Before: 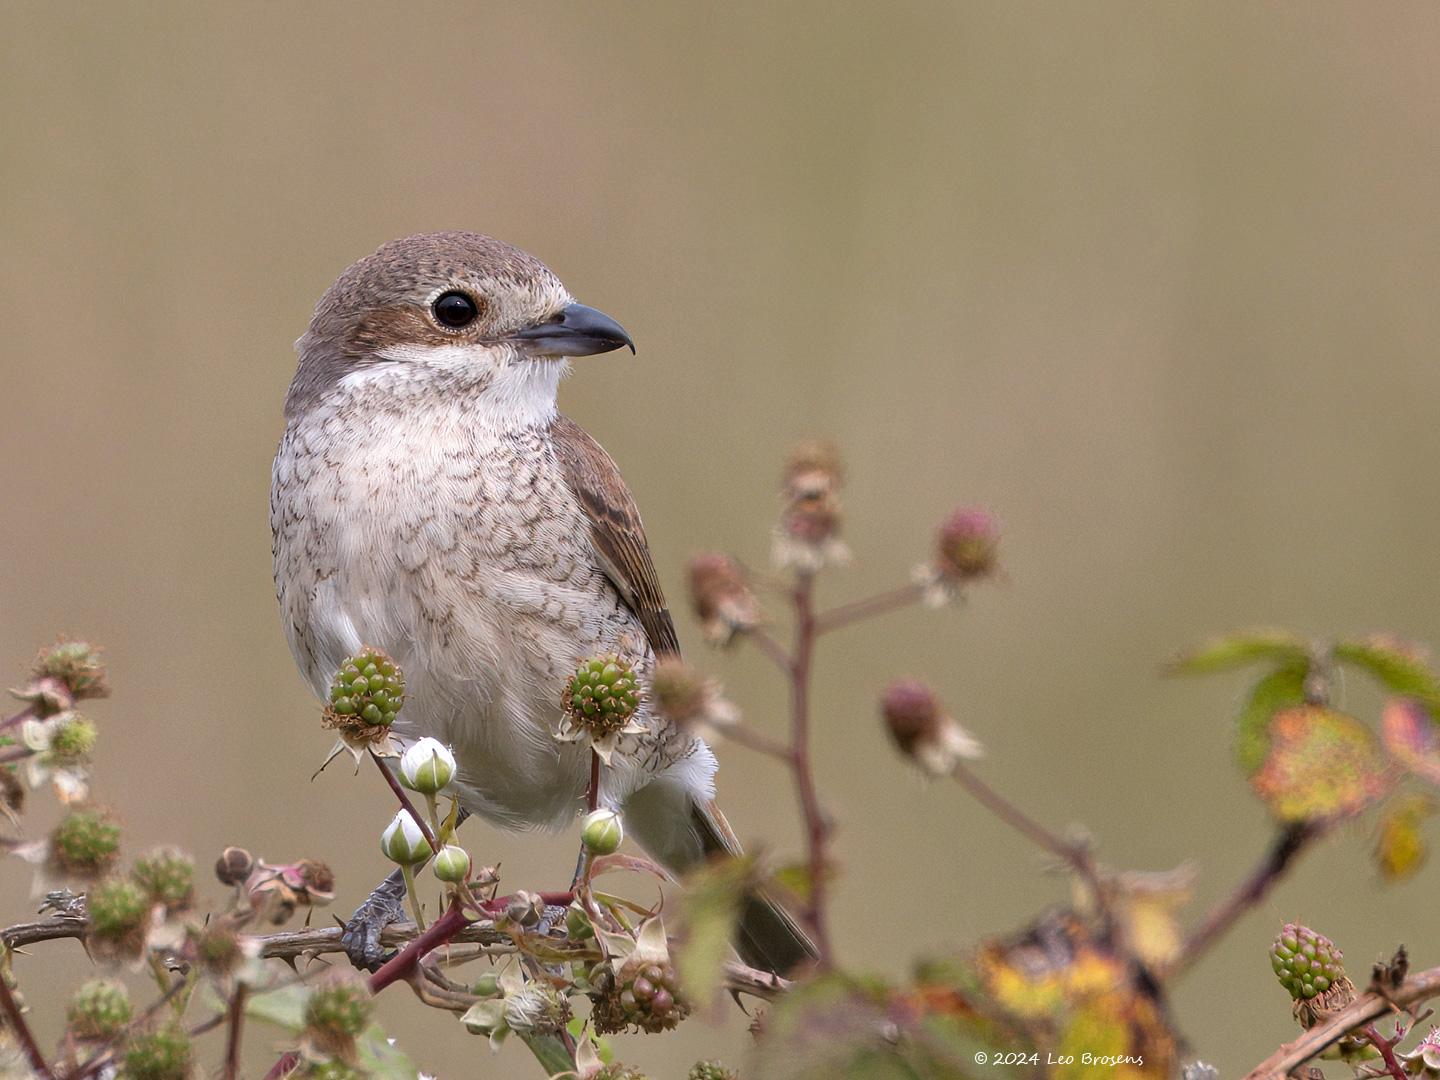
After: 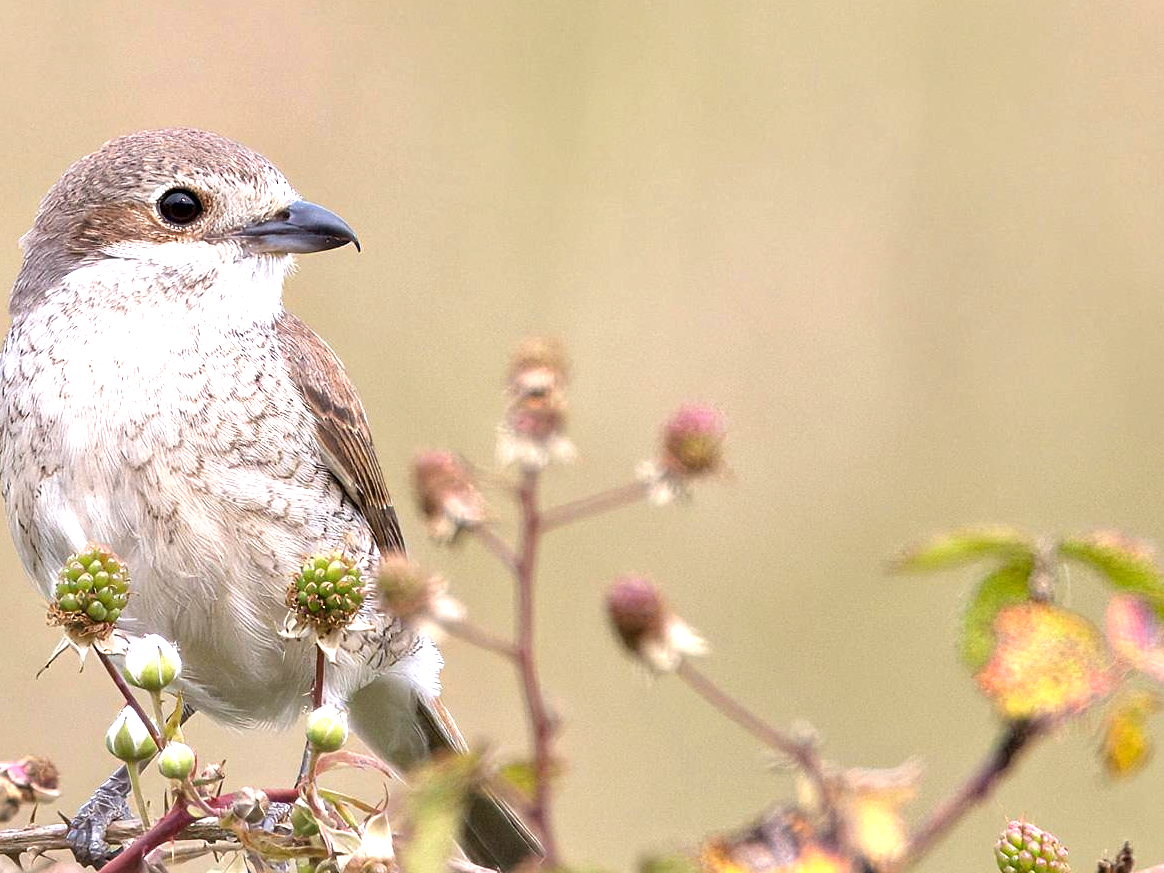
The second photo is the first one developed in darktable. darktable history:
sharpen: amount 0.2
crop: left 19.159%, top 9.58%, bottom 9.58%
exposure: black level correction 0.001, exposure 1.116 EV, compensate highlight preservation false
